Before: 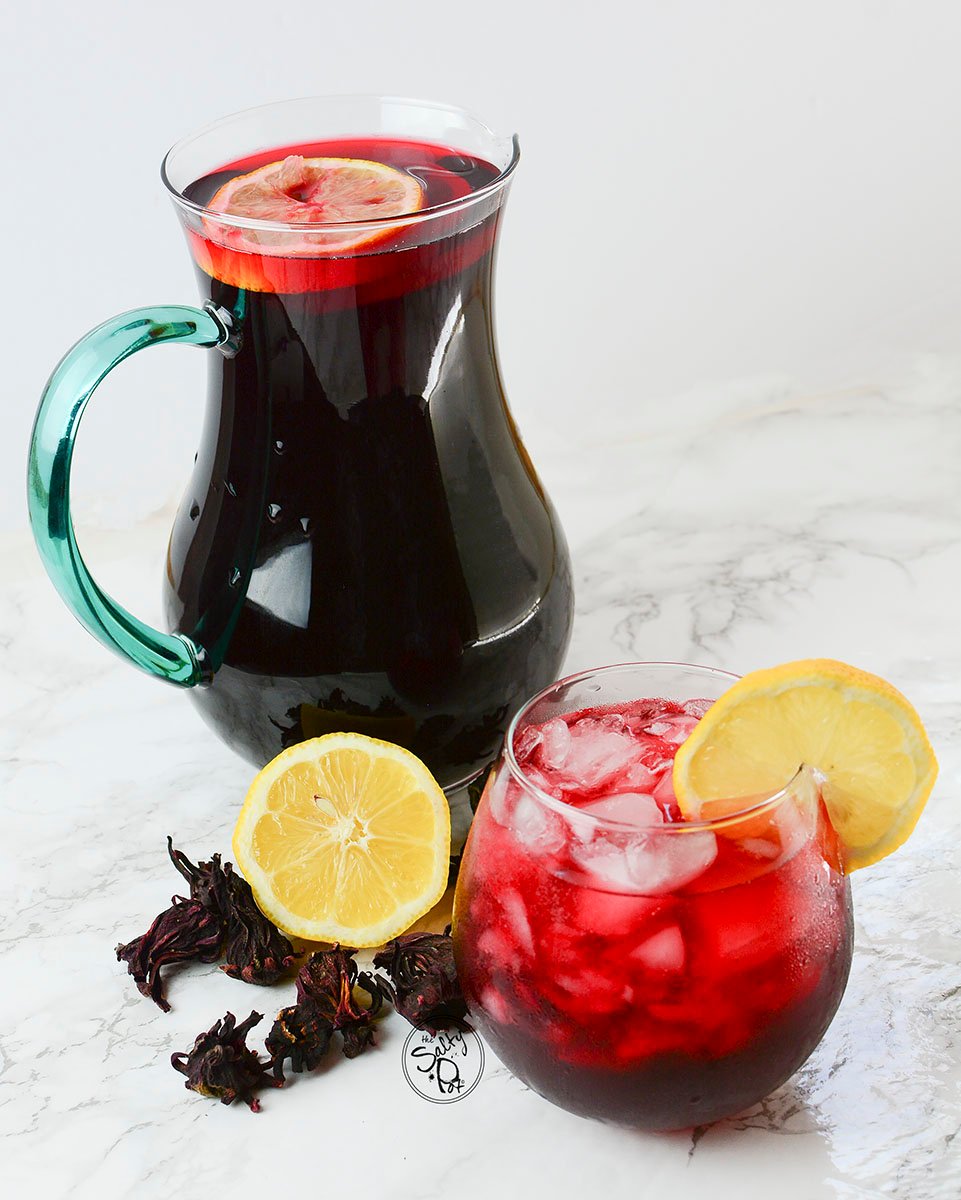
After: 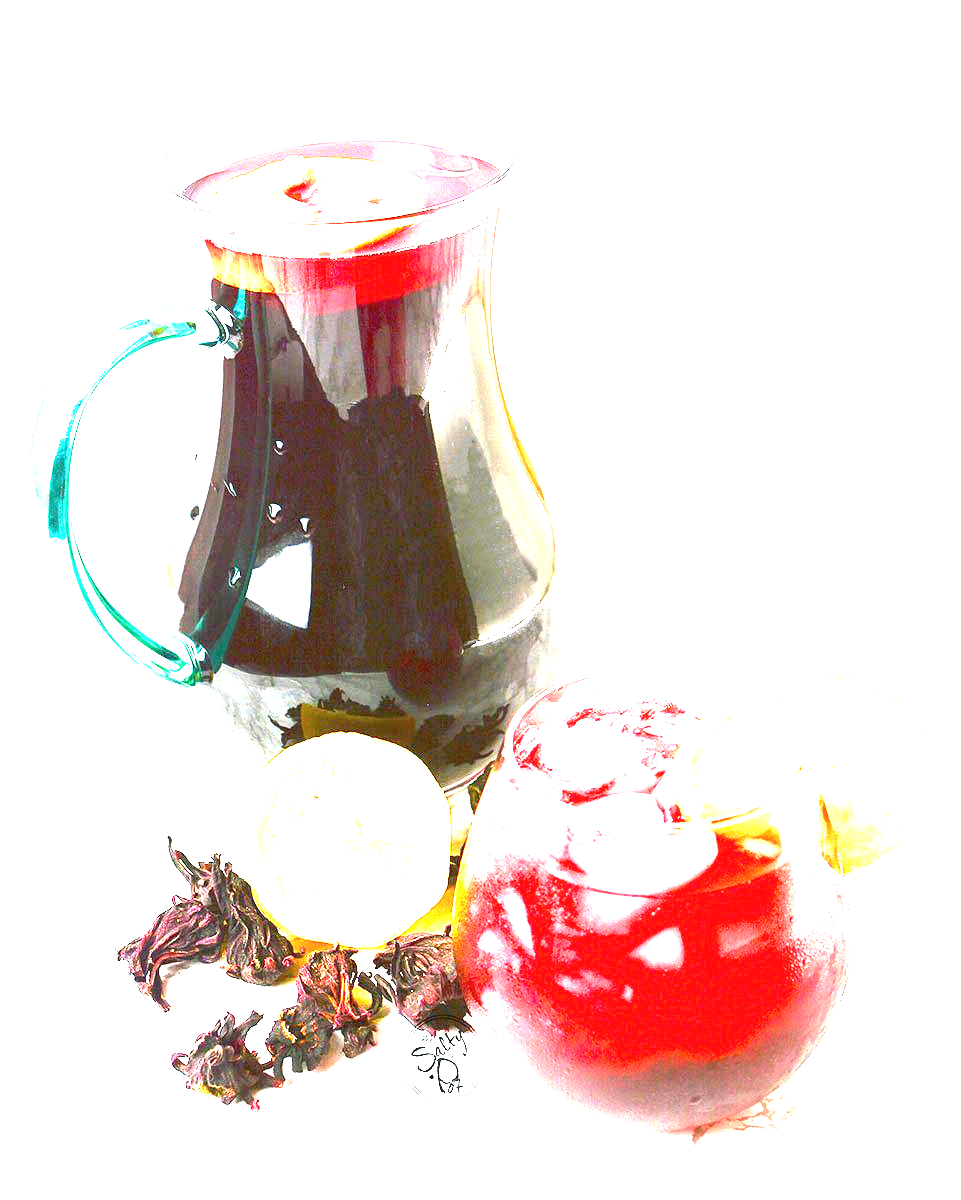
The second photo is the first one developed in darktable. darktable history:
exposure: black level correction 0, exposure 3.914 EV, compensate highlight preservation false
